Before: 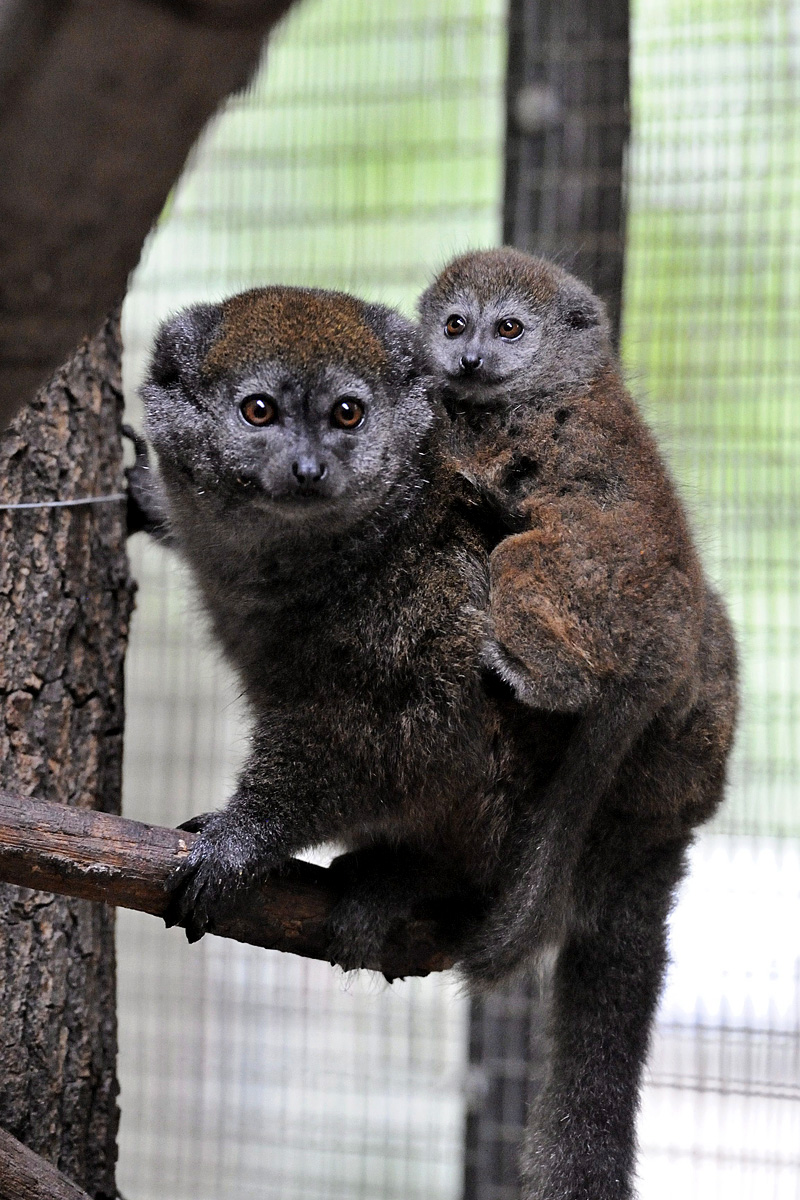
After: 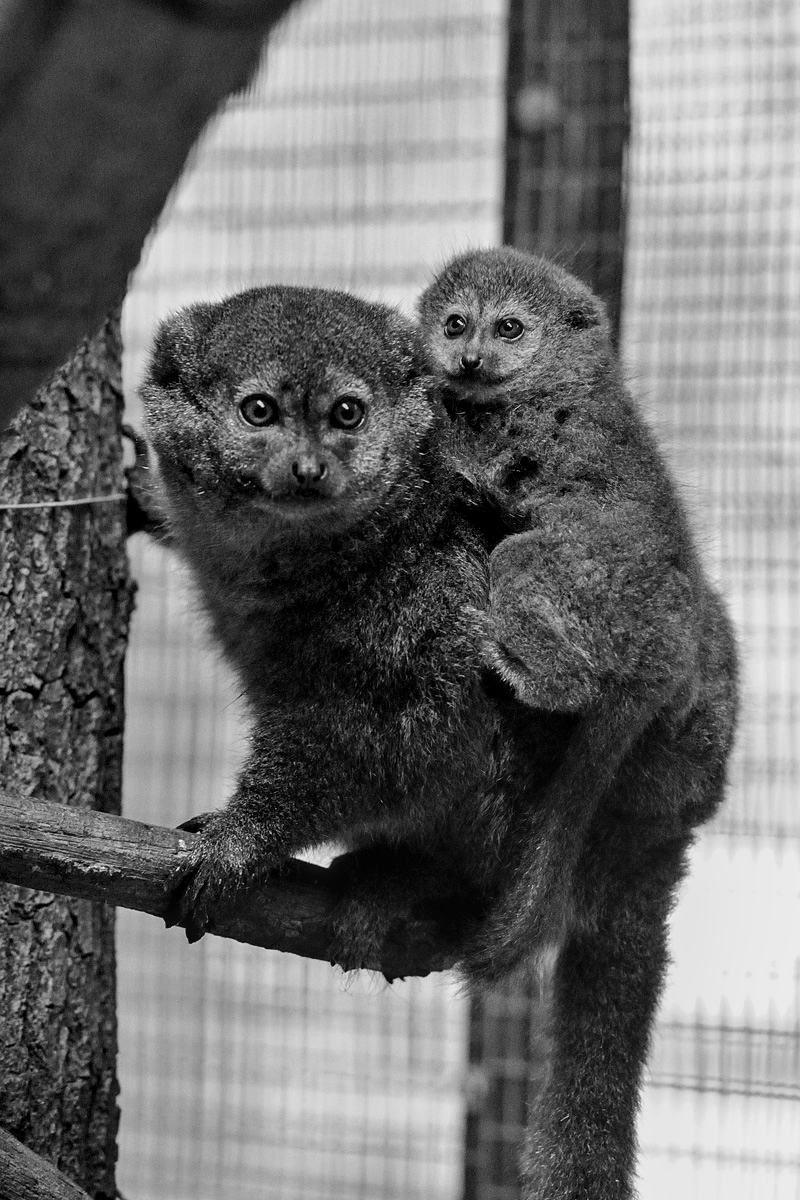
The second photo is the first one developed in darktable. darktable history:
monochrome: a 30.25, b 92.03
local contrast: on, module defaults
